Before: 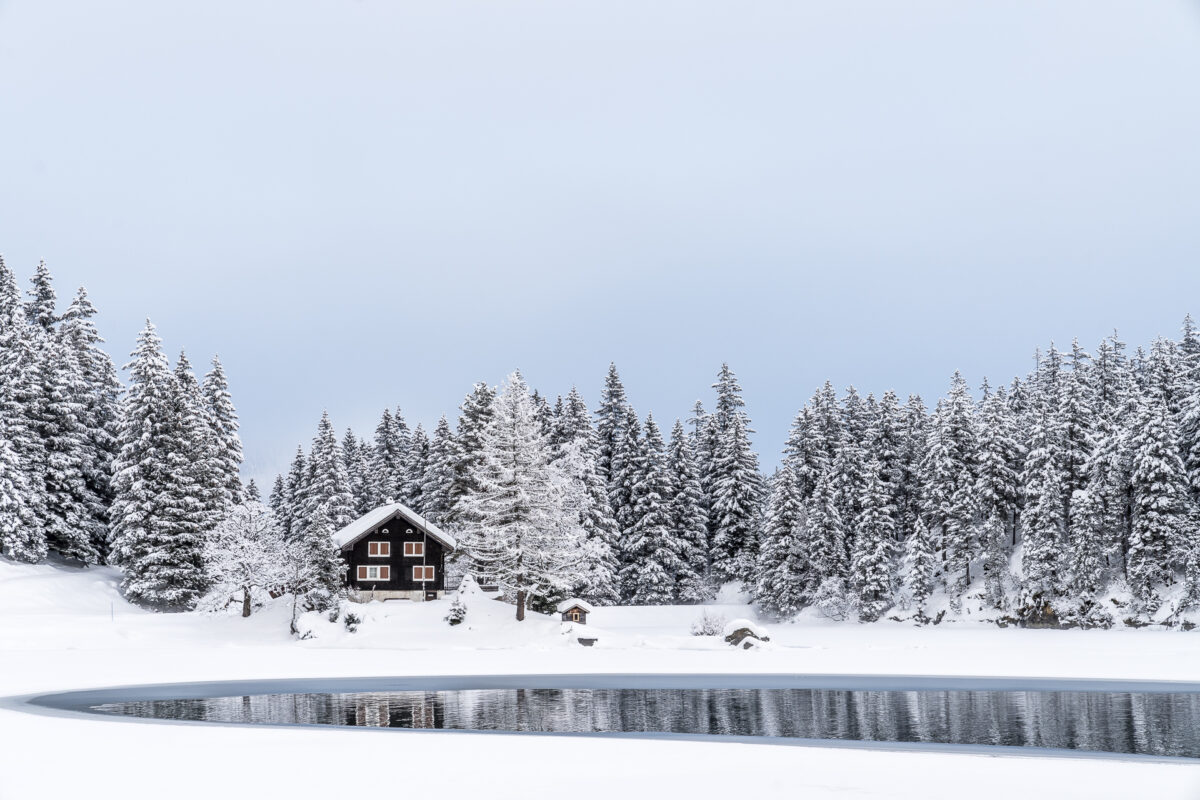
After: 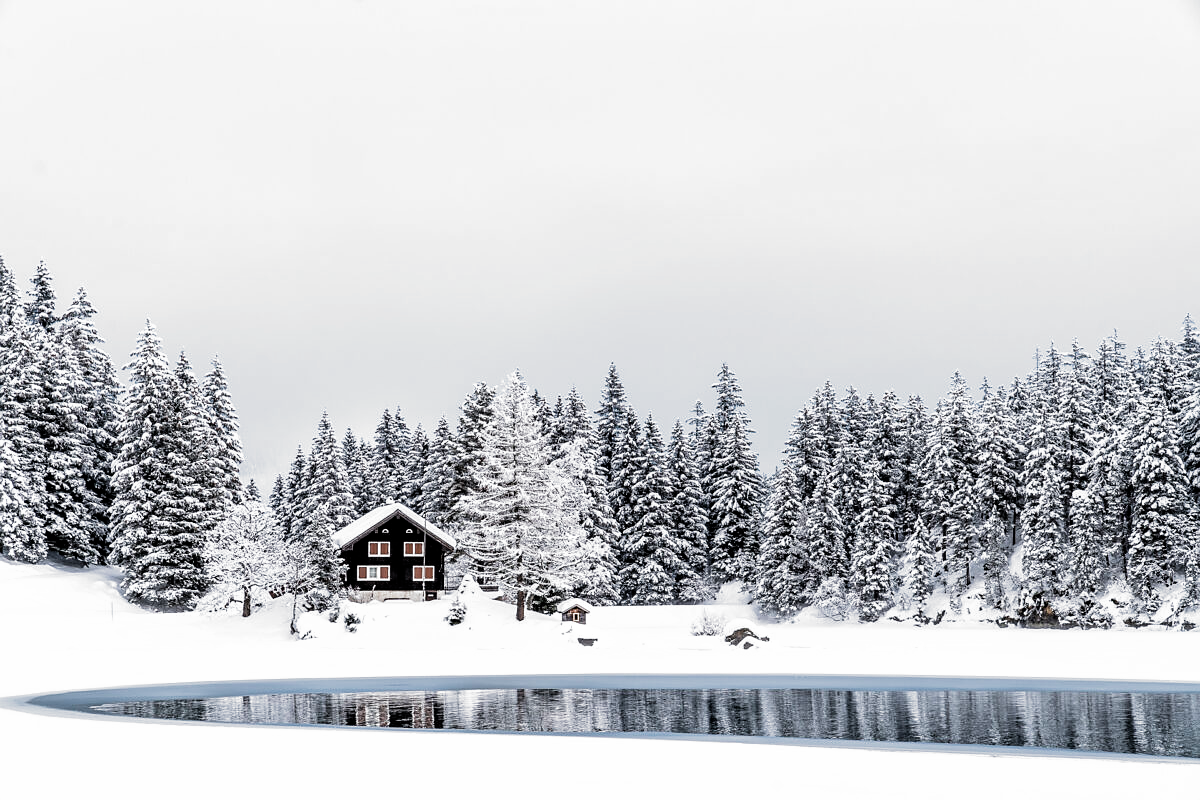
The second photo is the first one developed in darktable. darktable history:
sharpen: radius 1.018
filmic rgb: black relative exposure -8.2 EV, white relative exposure 2.2 EV, threshold 5.98 EV, target white luminance 99.934%, hardness 7.12, latitude 74.36%, contrast 1.316, highlights saturation mix -1.97%, shadows ↔ highlights balance 30.82%, add noise in highlights 0.001, color science v3 (2019), use custom middle-gray values true, contrast in highlights soft, enable highlight reconstruction true
